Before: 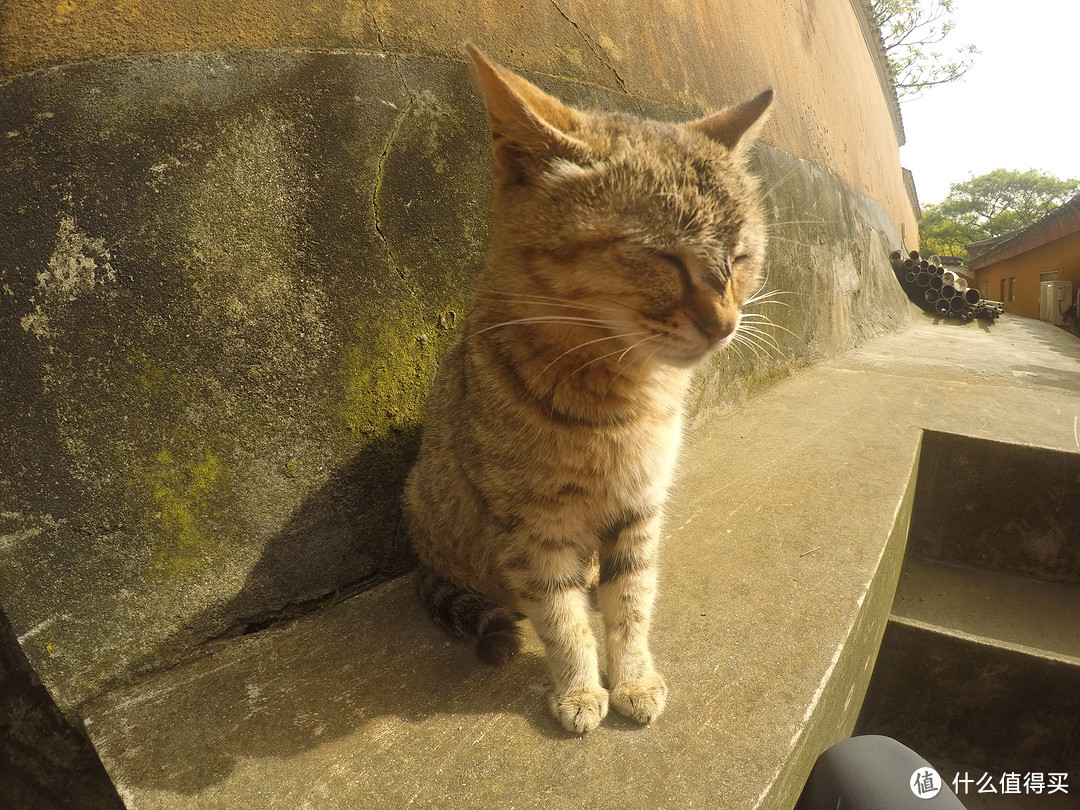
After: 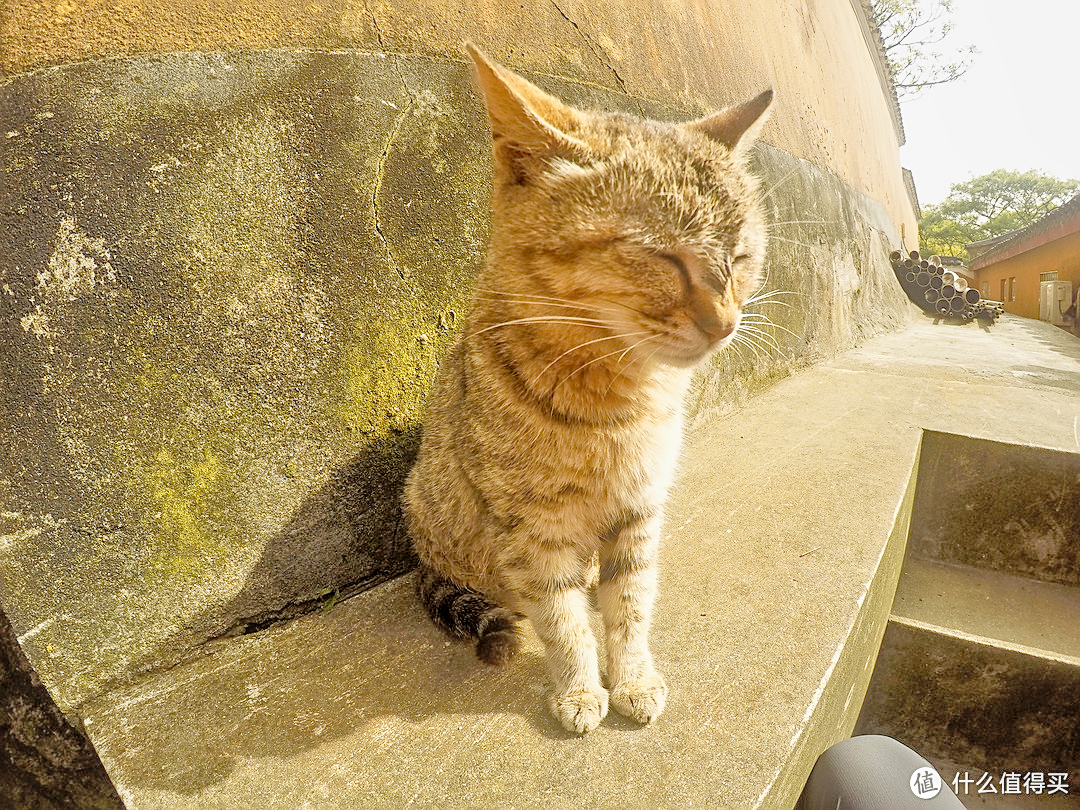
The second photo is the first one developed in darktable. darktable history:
tone equalizer: -7 EV 0.16 EV, -6 EV 0.632 EV, -5 EV 1.14 EV, -4 EV 1.34 EV, -3 EV 1.13 EV, -2 EV 0.6 EV, -1 EV 0.164 EV
tone curve: curves: ch0 [(0, 0.013) (0.129, 0.1) (0.291, 0.375) (0.46, 0.576) (0.667, 0.78) (0.851, 0.903) (0.997, 0.951)]; ch1 [(0, 0) (0.353, 0.344) (0.45, 0.46) (0.498, 0.495) (0.528, 0.531) (0.563, 0.566) (0.592, 0.609) (0.657, 0.672) (1, 1)]; ch2 [(0, 0) (0.333, 0.346) (0.375, 0.375) (0.427, 0.44) (0.5, 0.501) (0.505, 0.505) (0.544, 0.573) (0.576, 0.615) (0.612, 0.644) (0.66, 0.715) (1, 1)], preserve colors none
sharpen: on, module defaults
local contrast: on, module defaults
